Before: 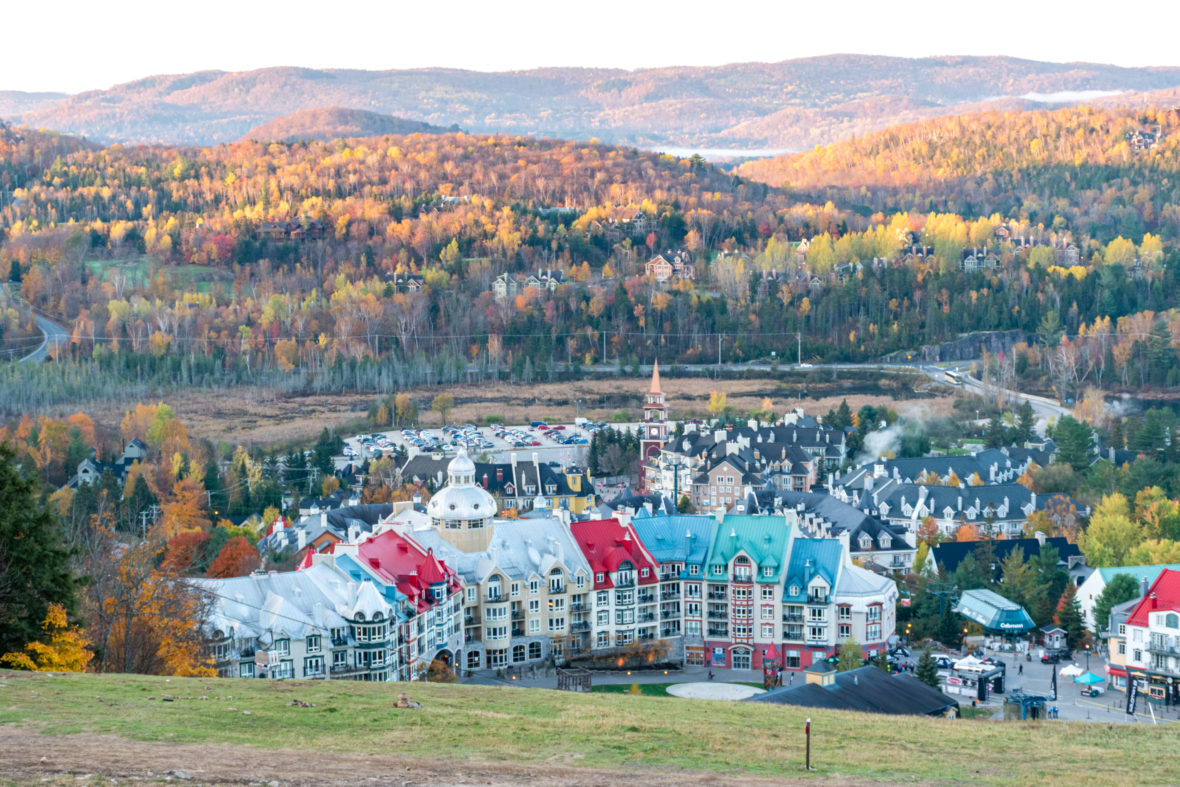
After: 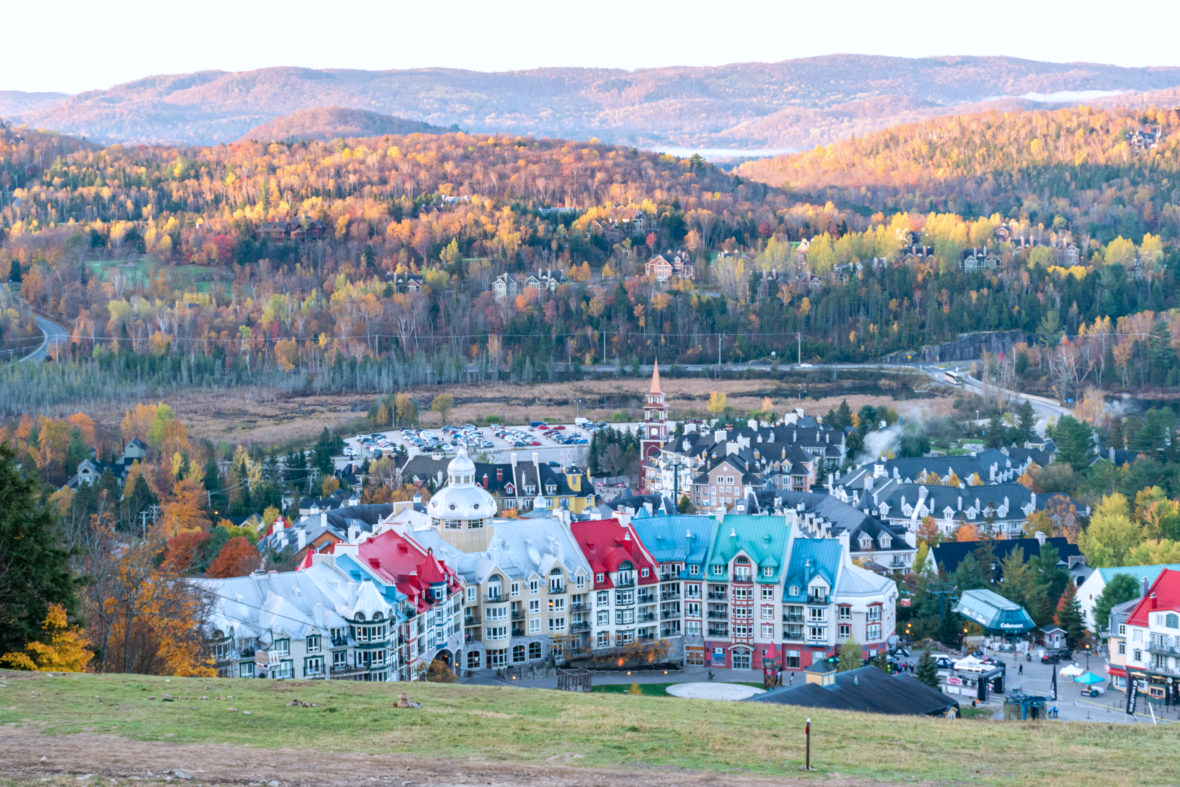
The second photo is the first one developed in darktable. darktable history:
tone equalizer: on, module defaults
color calibration: illuminant as shot in camera, x 0.358, y 0.373, temperature 4628.91 K
